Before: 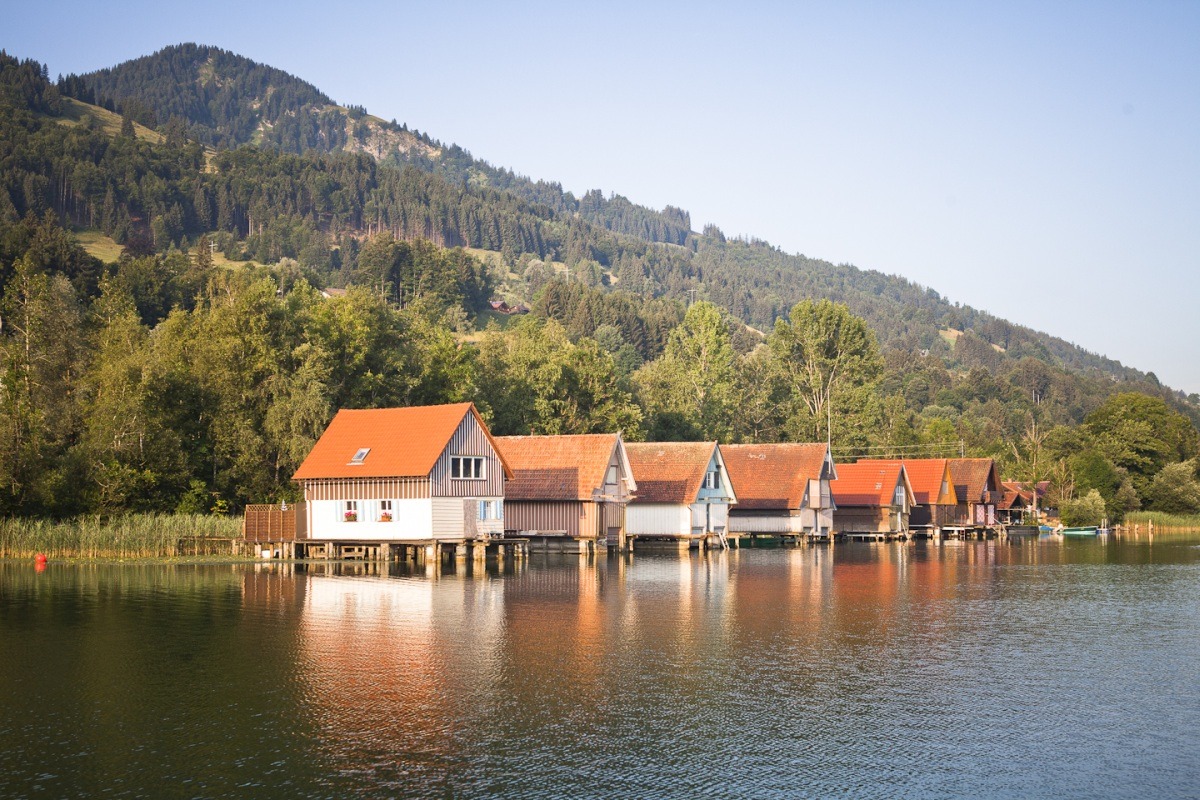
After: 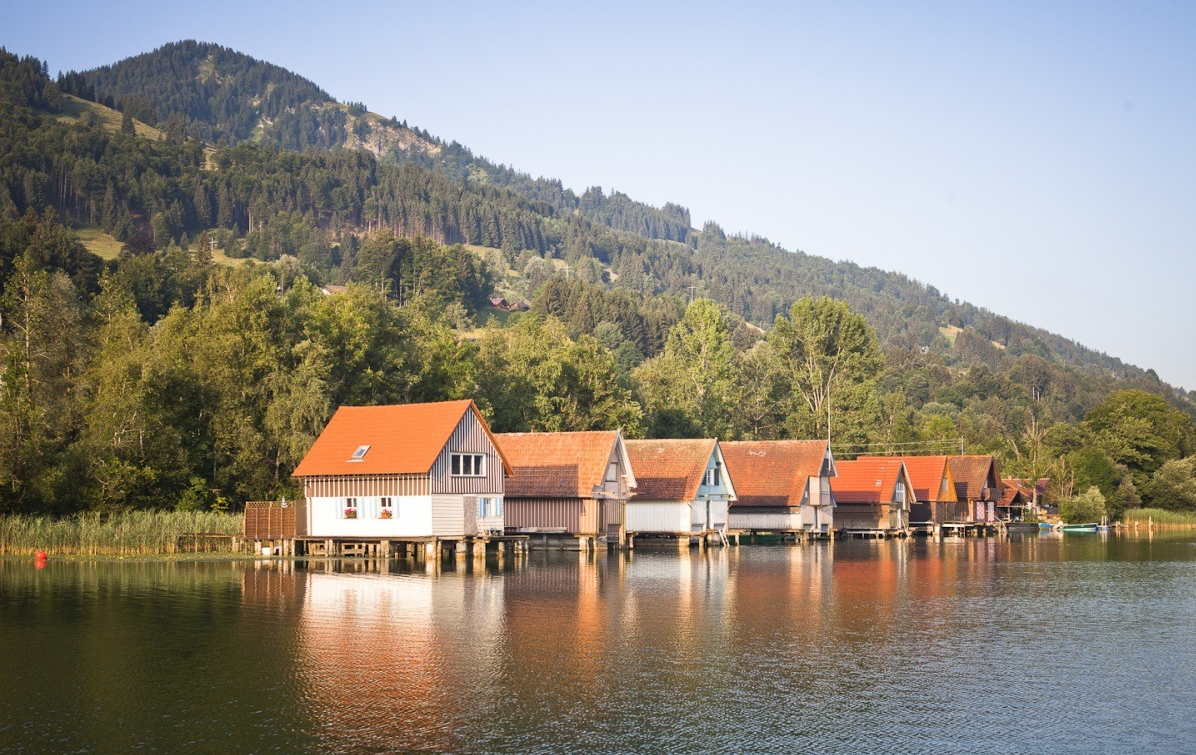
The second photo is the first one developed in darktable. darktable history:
crop: top 0.443%, right 0.265%, bottom 5.076%
